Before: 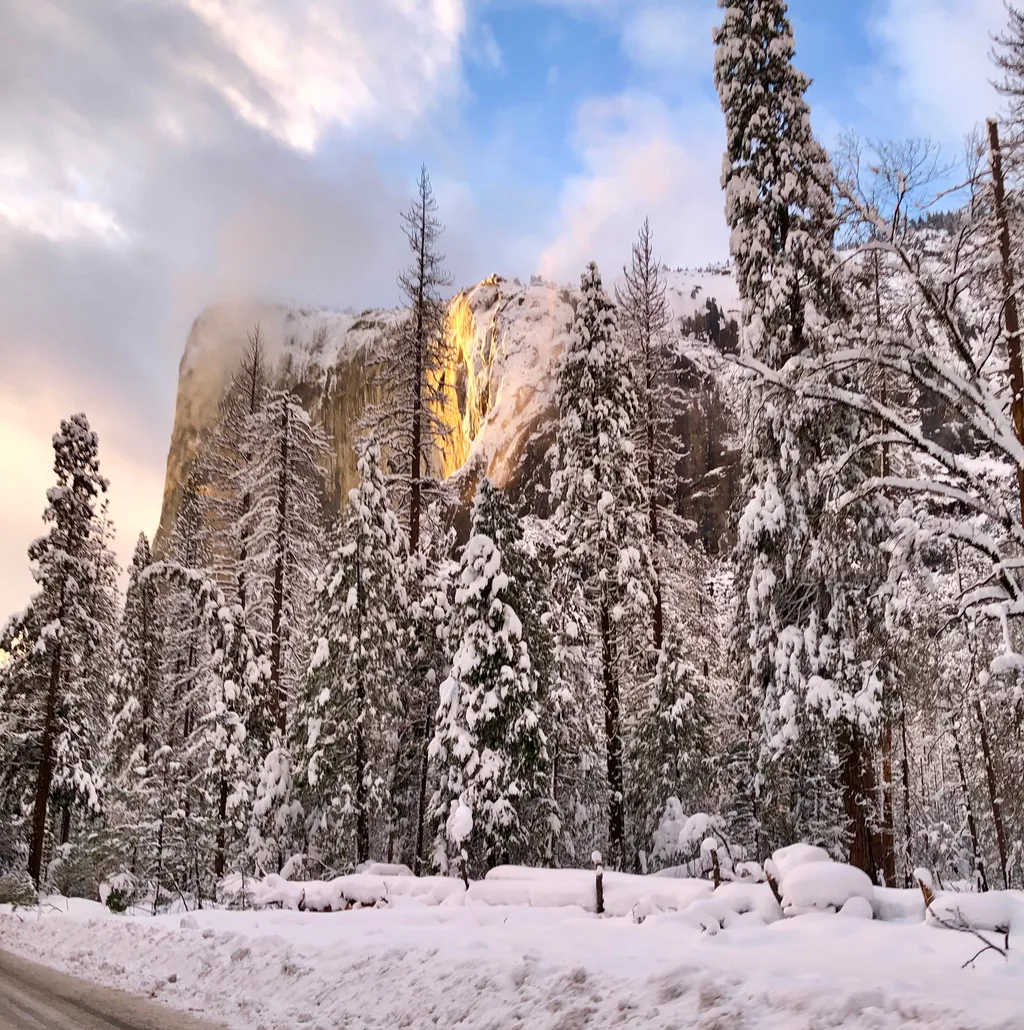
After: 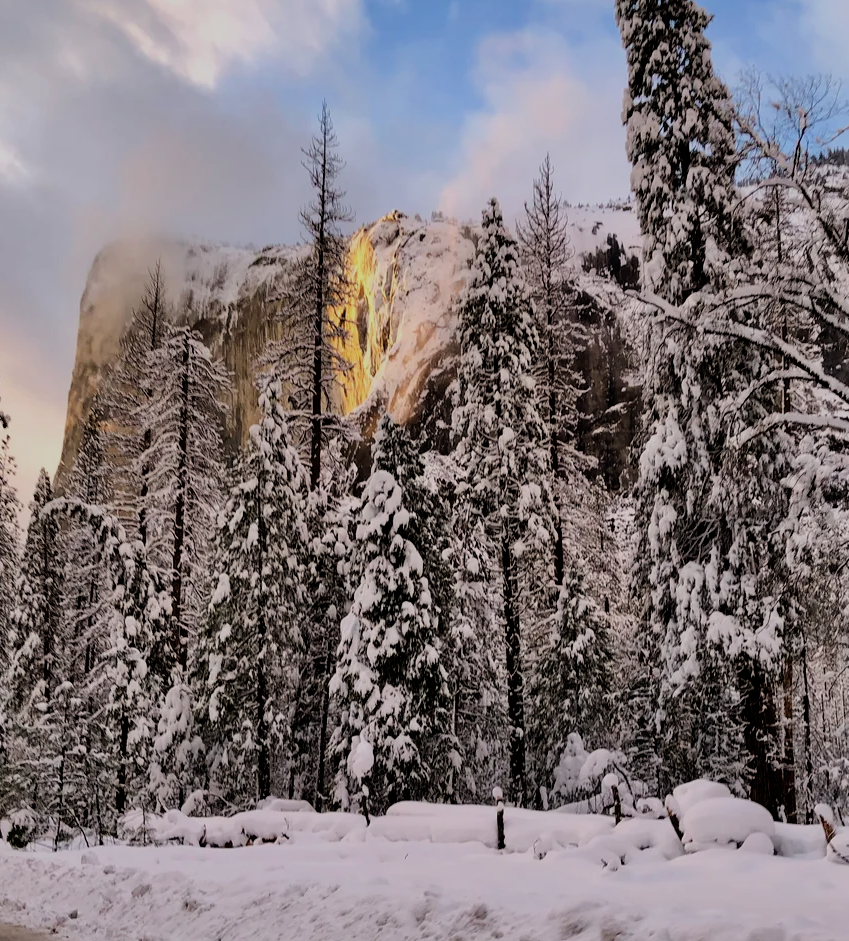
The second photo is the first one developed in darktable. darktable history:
crop: left 9.759%, top 6.245%, right 7.311%, bottom 2.39%
filmic rgb: black relative exposure -7.77 EV, white relative exposure 4.45 EV, hardness 3.76, latitude 49.9%, contrast 1.1, color science v6 (2022)
exposure: exposure -0.49 EV, compensate highlight preservation false
